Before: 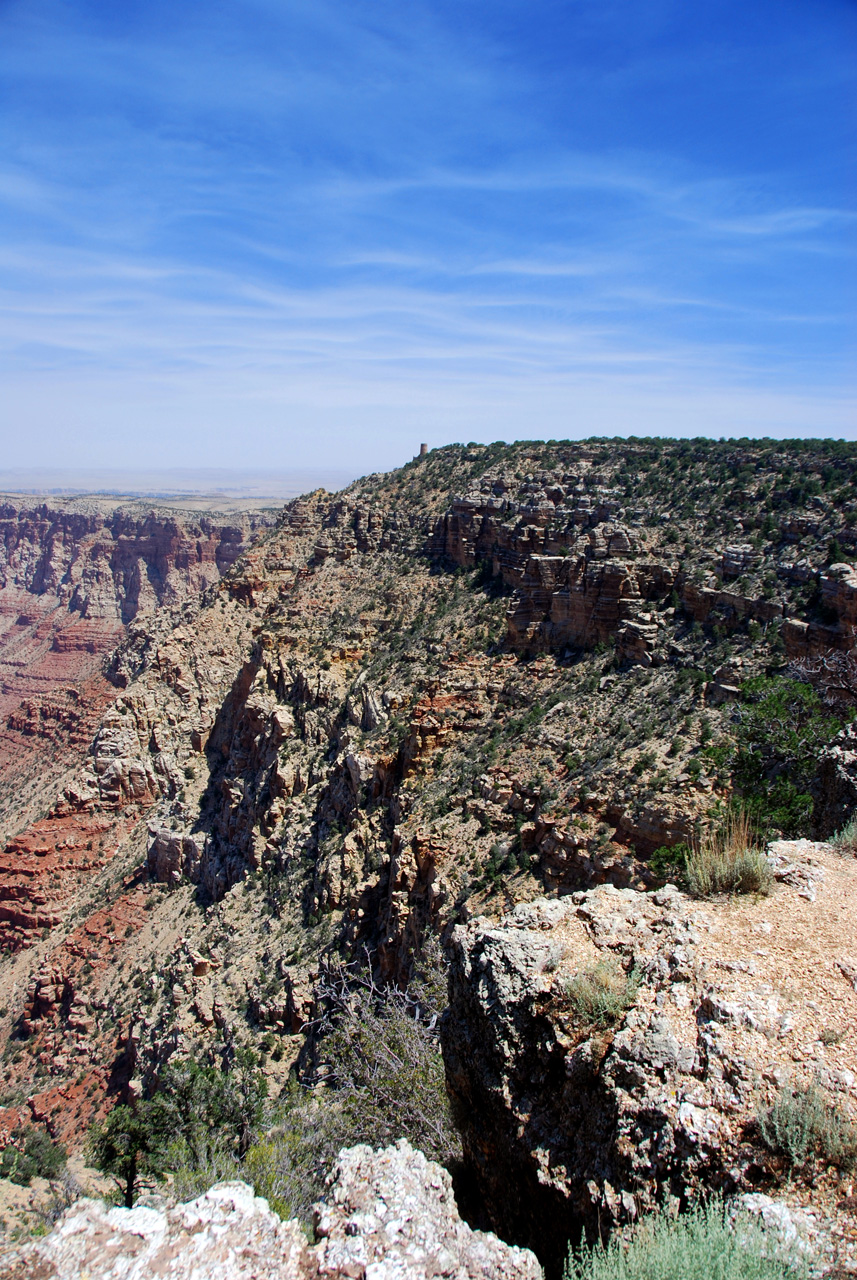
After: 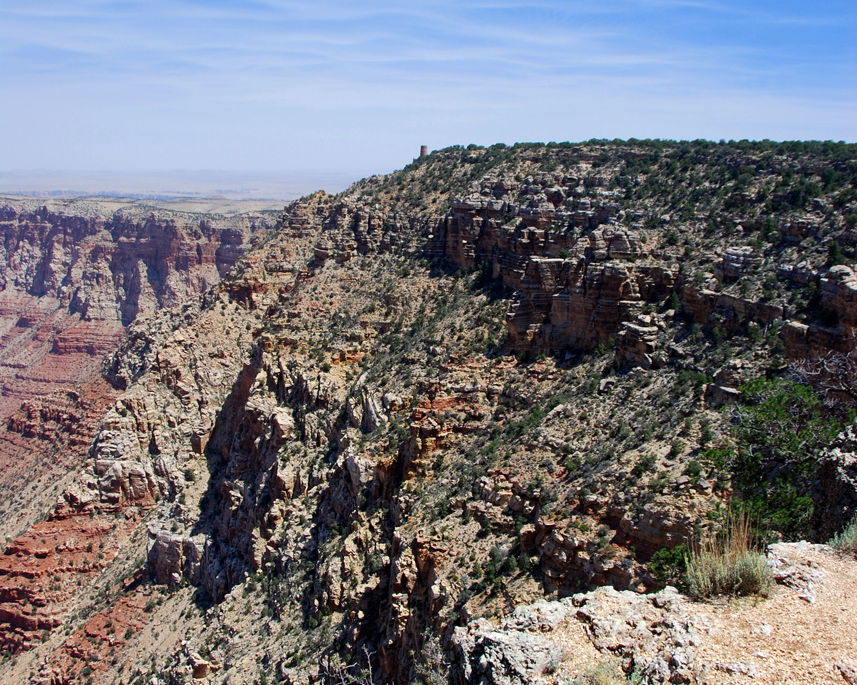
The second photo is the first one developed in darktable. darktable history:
crop and rotate: top 23.315%, bottom 23.16%
